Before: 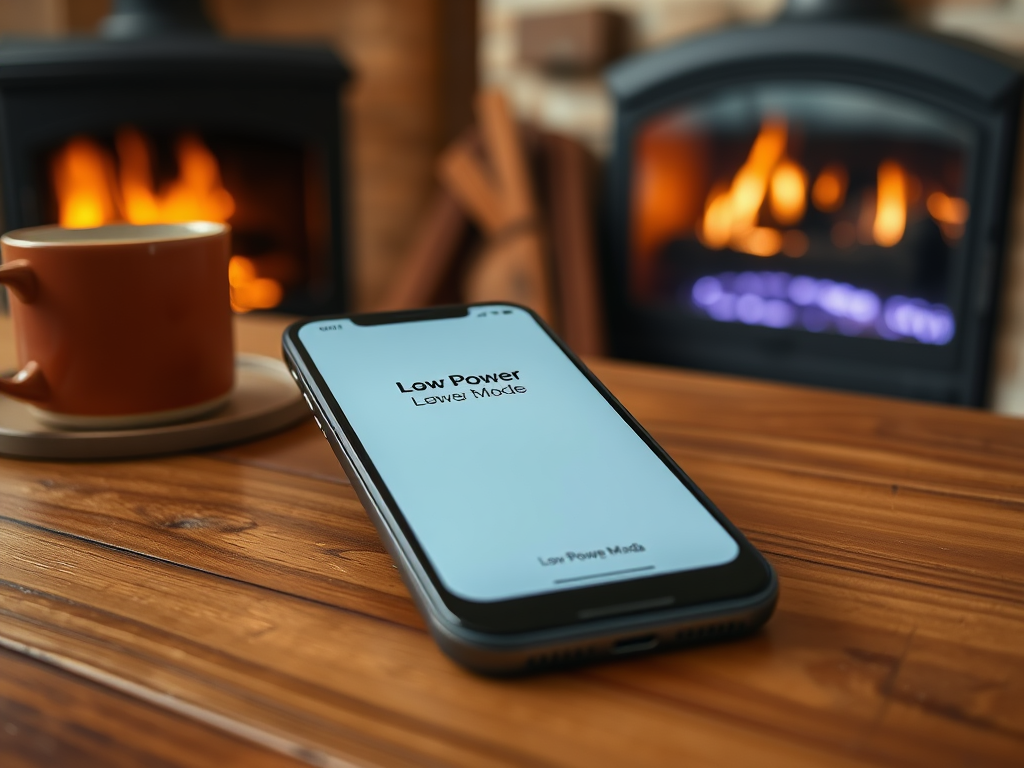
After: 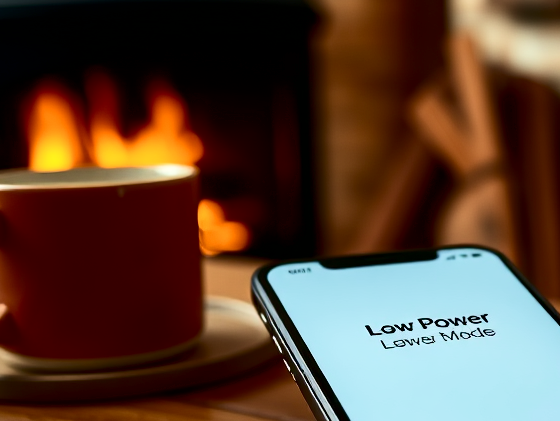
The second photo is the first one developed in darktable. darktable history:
contrast brightness saturation: contrast 0.28
crop and rotate: left 3.047%, top 7.509%, right 42.236%, bottom 37.598%
velvia: on, module defaults
exposure: black level correction 0.009, exposure 0.119 EV, compensate highlight preservation false
